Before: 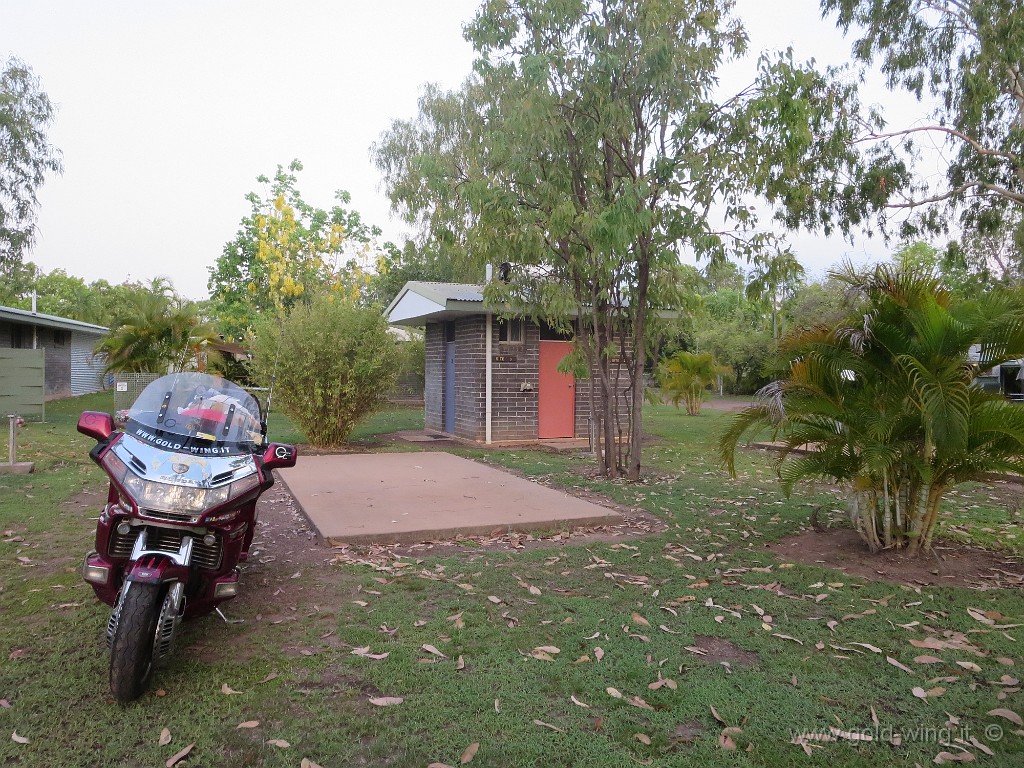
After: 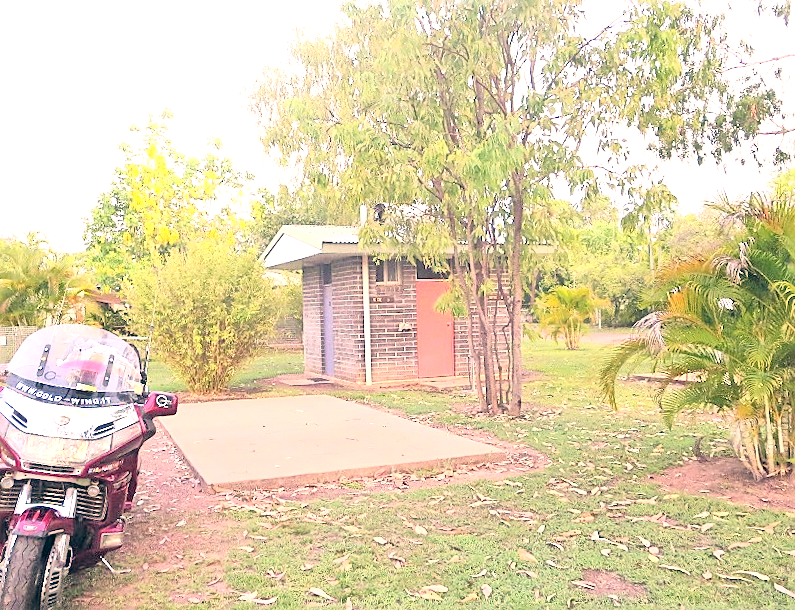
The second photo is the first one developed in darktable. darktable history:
tone curve: curves: ch0 [(0.003, 0.029) (0.188, 0.252) (0.46, 0.56) (0.608, 0.748) (0.871, 0.955) (1, 1)]; ch1 [(0, 0) (0.35, 0.356) (0.45, 0.453) (0.508, 0.515) (0.618, 0.634) (1, 1)]; ch2 [(0, 0) (0.456, 0.469) (0.5, 0.5) (0.634, 0.625) (1, 1)], color space Lab, independent channels, preserve colors none
rotate and perspective: rotation -2°, crop left 0.022, crop right 0.978, crop top 0.049, crop bottom 0.951
crop: left 11.225%, top 5.381%, right 9.565%, bottom 10.314%
color correction: highlights a* 10.32, highlights b* 14.66, shadows a* -9.59, shadows b* -15.02
exposure: black level correction 0, exposure 1.379 EV, compensate exposure bias true, compensate highlight preservation false
tone equalizer: -7 EV 0.15 EV, -6 EV 0.6 EV, -5 EV 1.15 EV, -4 EV 1.33 EV, -3 EV 1.15 EV, -2 EV 0.6 EV, -1 EV 0.15 EV, mask exposure compensation -0.5 EV
sharpen: on, module defaults
